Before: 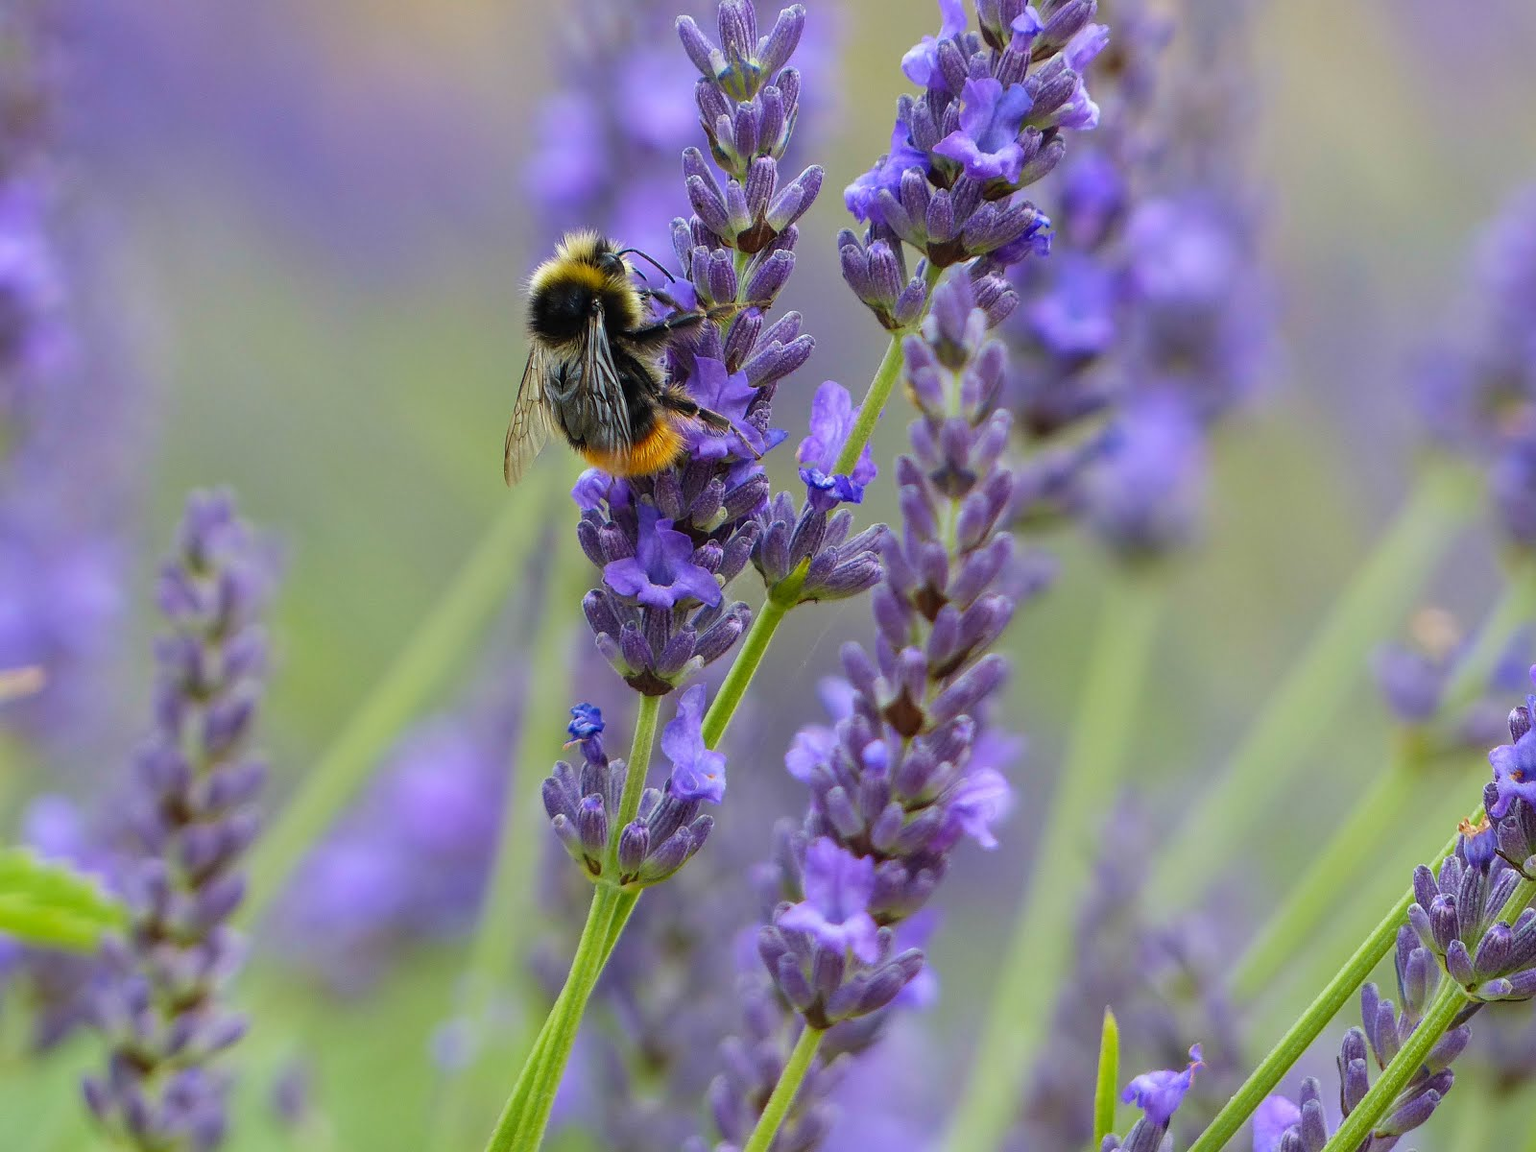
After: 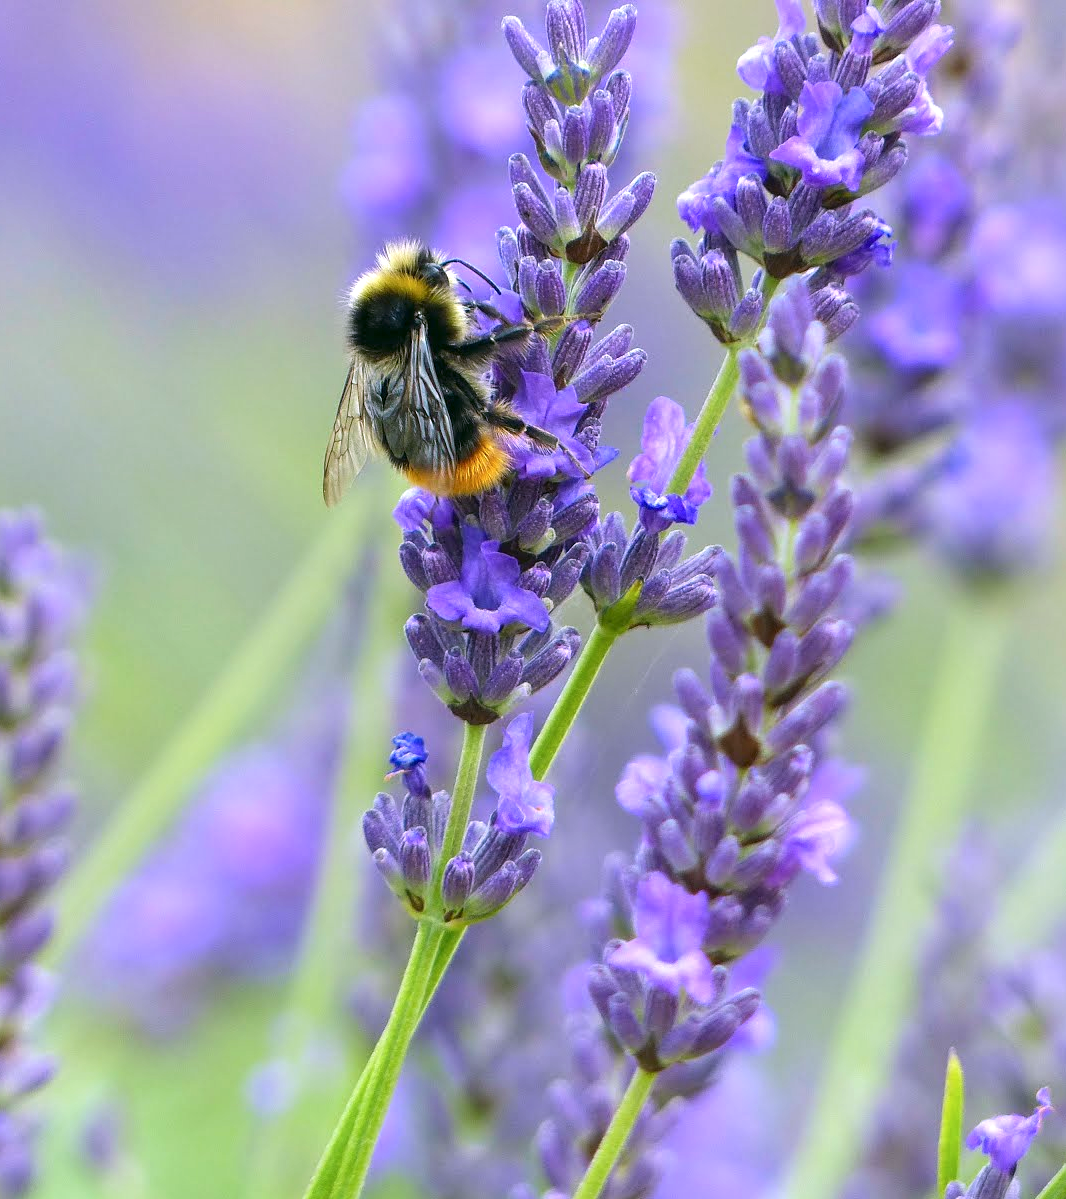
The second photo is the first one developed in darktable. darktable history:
tone equalizer: on, module defaults
color calibration: illuminant as shot in camera, x 0.37, y 0.382, temperature 4313.32 K
crop and rotate: left 12.673%, right 20.66%
exposure: exposure 0.6 EV, compensate highlight preservation false
color correction: highlights a* 4.02, highlights b* 4.98, shadows a* -7.55, shadows b* 4.98
